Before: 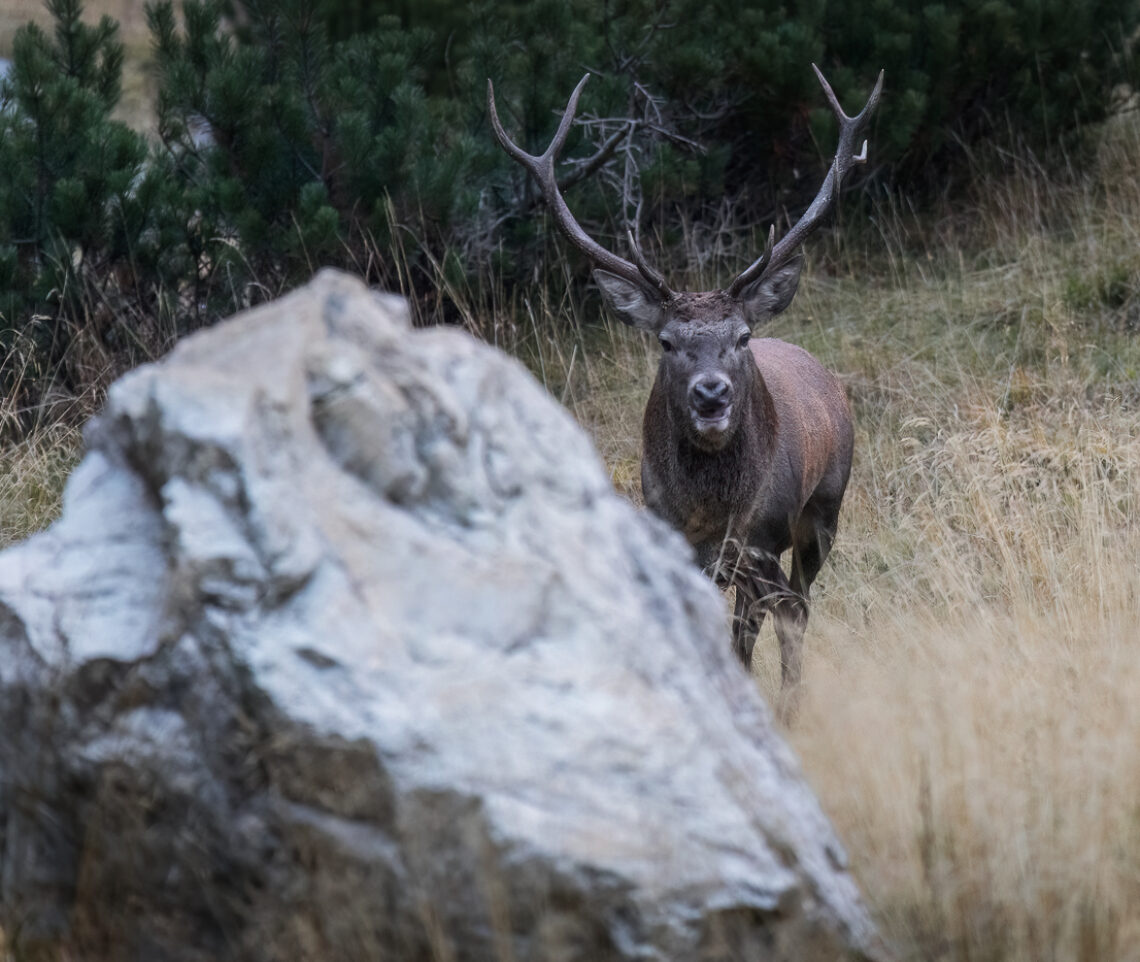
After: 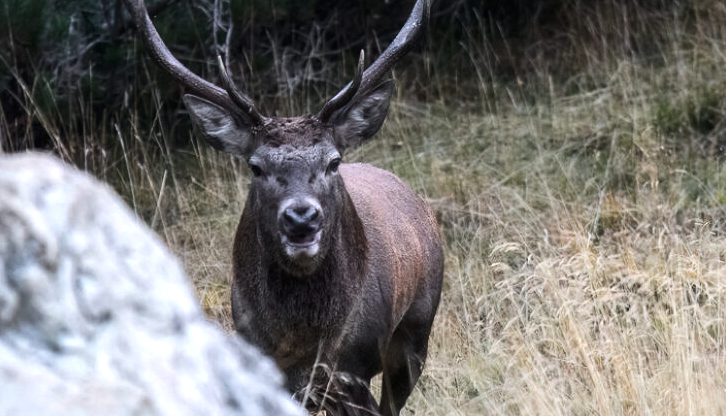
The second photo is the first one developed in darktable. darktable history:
crop: left 36.005%, top 18.293%, right 0.31%, bottom 38.444%
tone equalizer: -8 EV -0.75 EV, -7 EV -0.7 EV, -6 EV -0.6 EV, -5 EV -0.4 EV, -3 EV 0.4 EV, -2 EV 0.6 EV, -1 EV 0.7 EV, +0 EV 0.75 EV, edges refinement/feathering 500, mask exposure compensation -1.57 EV, preserve details no
